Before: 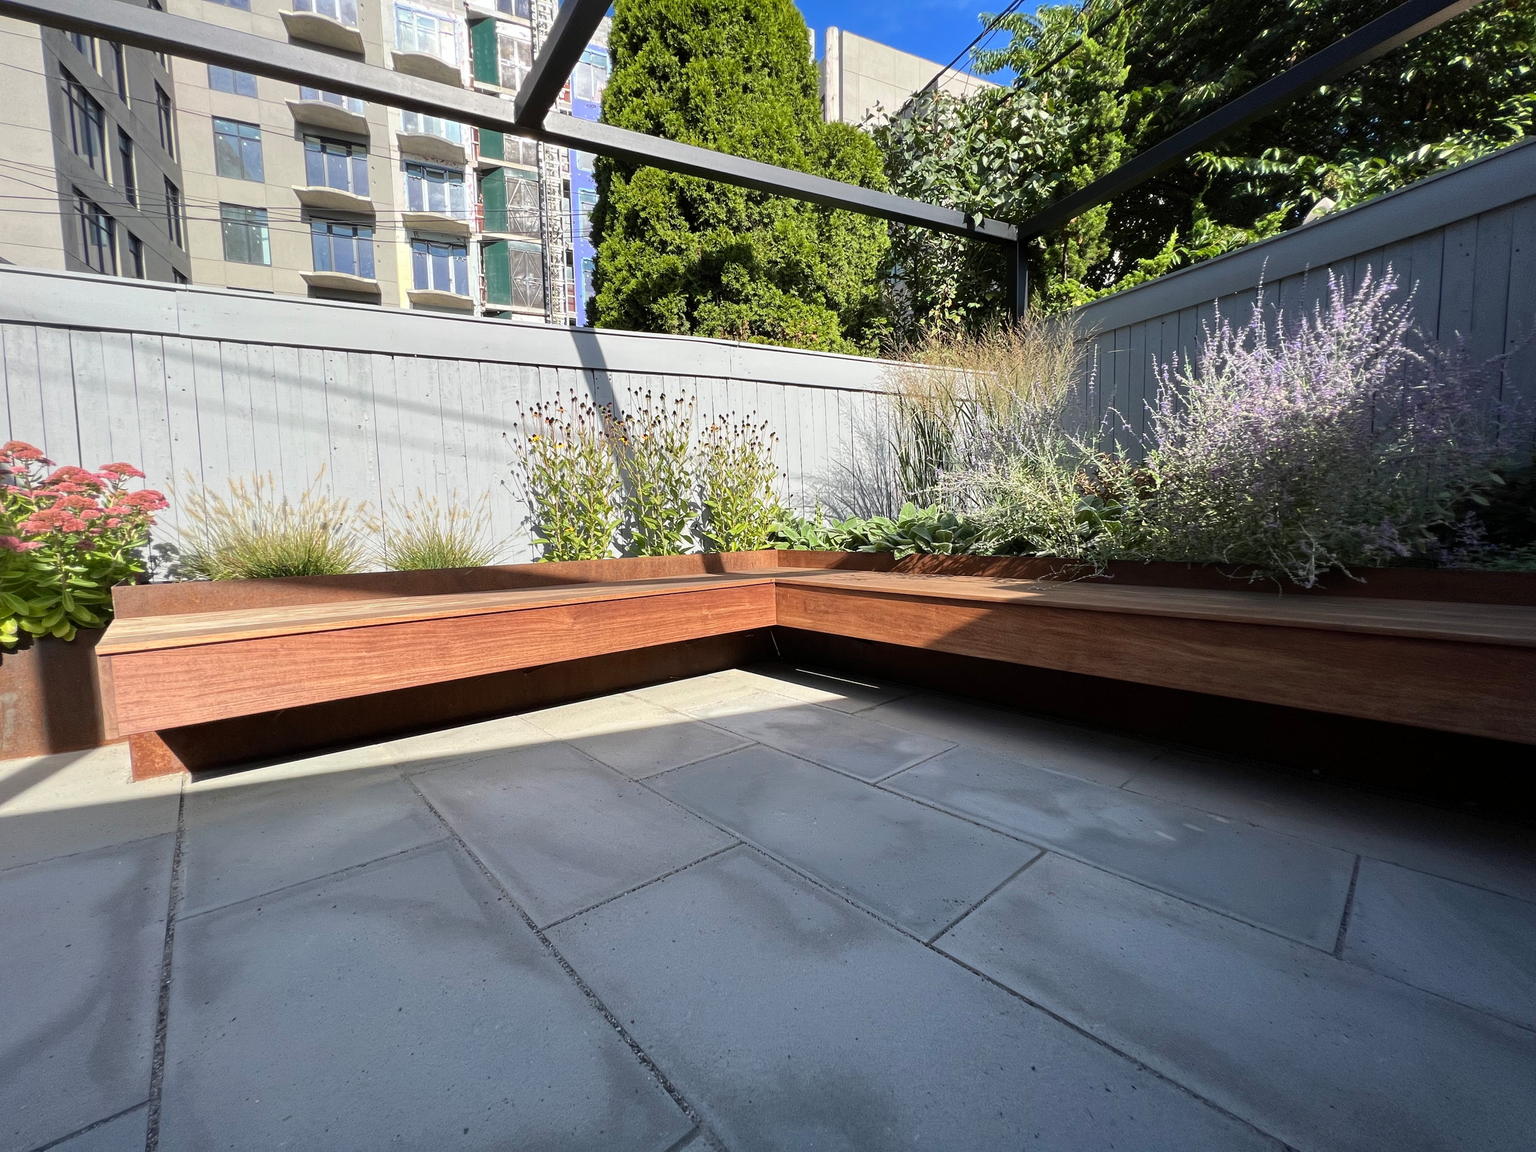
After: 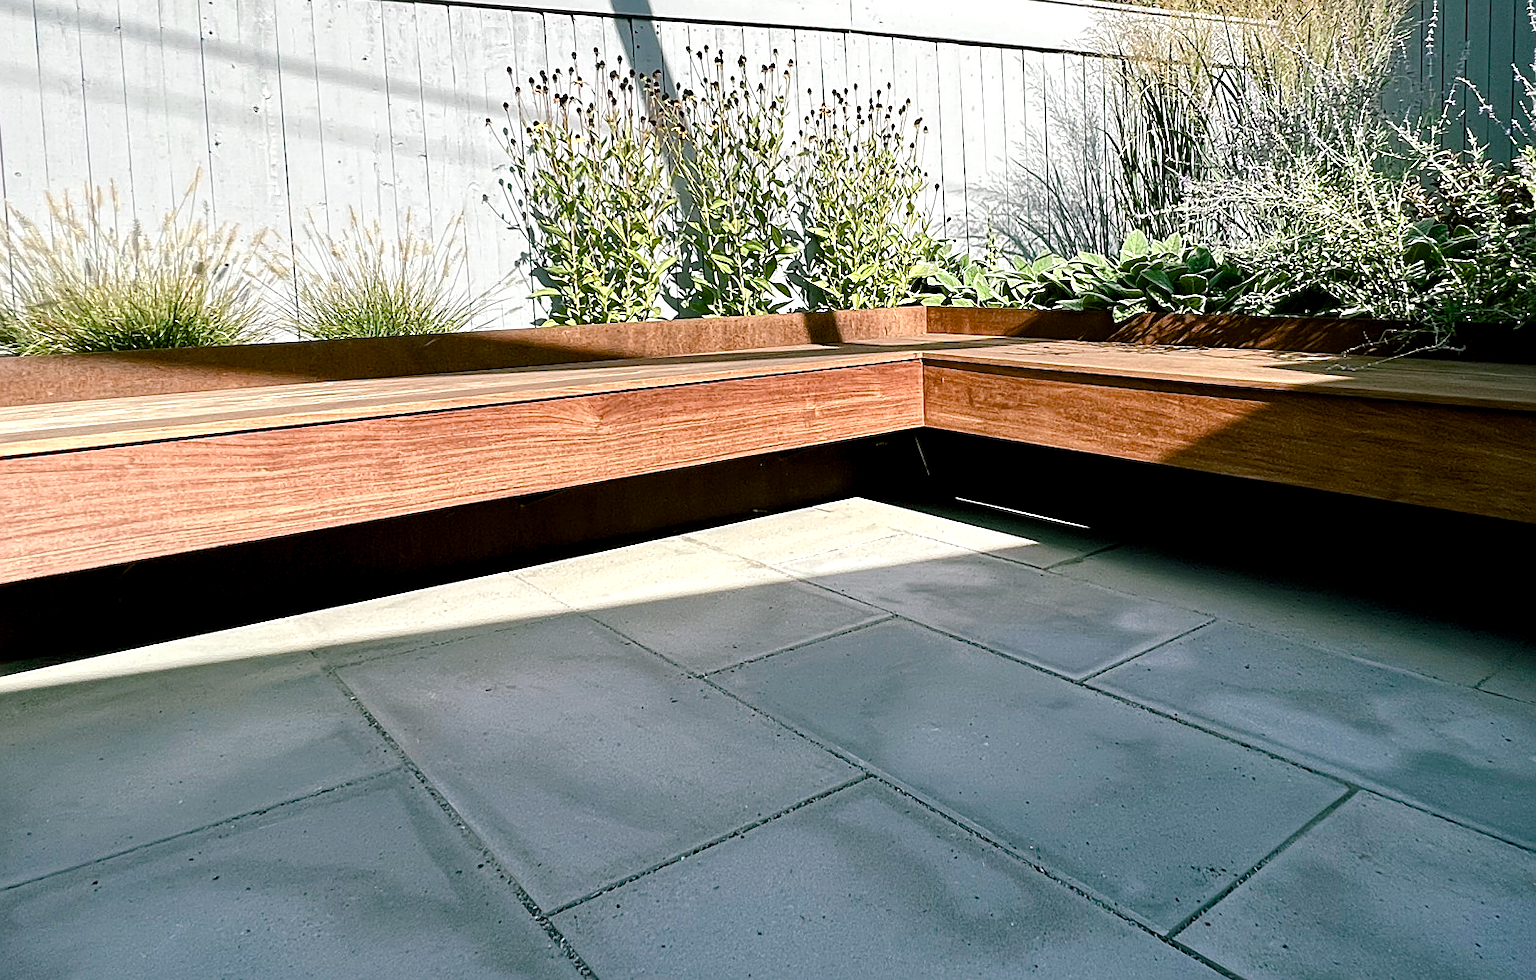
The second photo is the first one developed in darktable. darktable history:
crop: left 13.022%, top 31.166%, right 24.573%, bottom 15.717%
color balance rgb: shadows lift › chroma 11.769%, shadows lift › hue 132.68°, global offset › luminance -0.858%, linear chroma grading › mid-tones 7.405%, perceptual saturation grading › global saturation 20%, perceptual saturation grading › highlights -49.172%, perceptual saturation grading › shadows 24.237%, global vibrance 9.944%, contrast 15.121%, saturation formula JzAzBz (2021)
sharpen: on, module defaults
